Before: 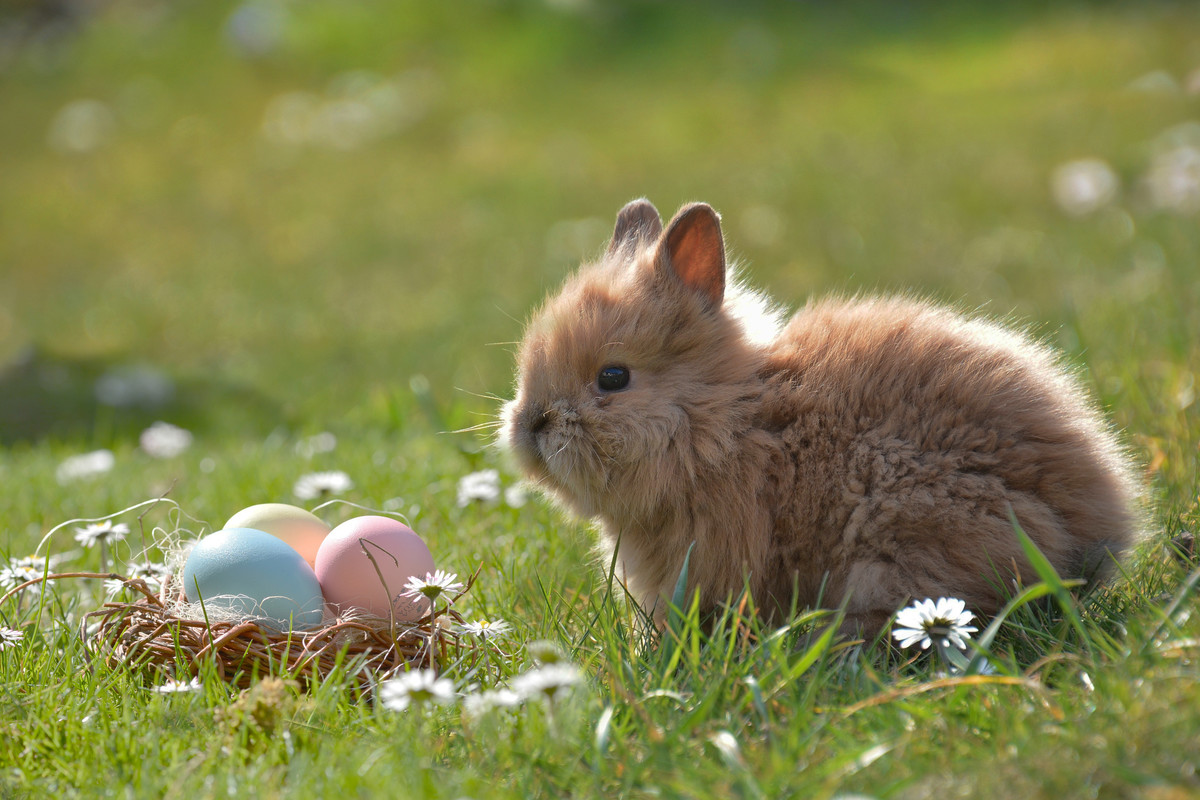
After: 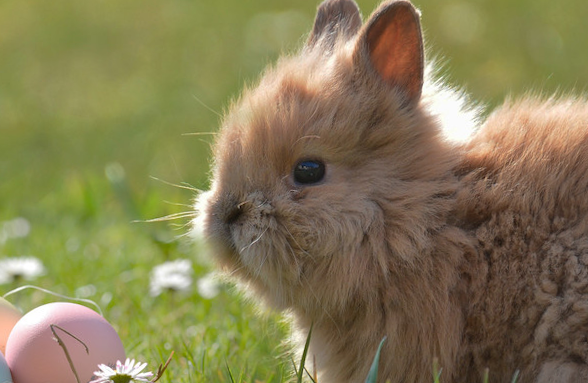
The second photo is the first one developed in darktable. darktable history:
crop: left 25%, top 25%, right 25%, bottom 25%
rotate and perspective: rotation 1.57°, crop left 0.018, crop right 0.982, crop top 0.039, crop bottom 0.961
